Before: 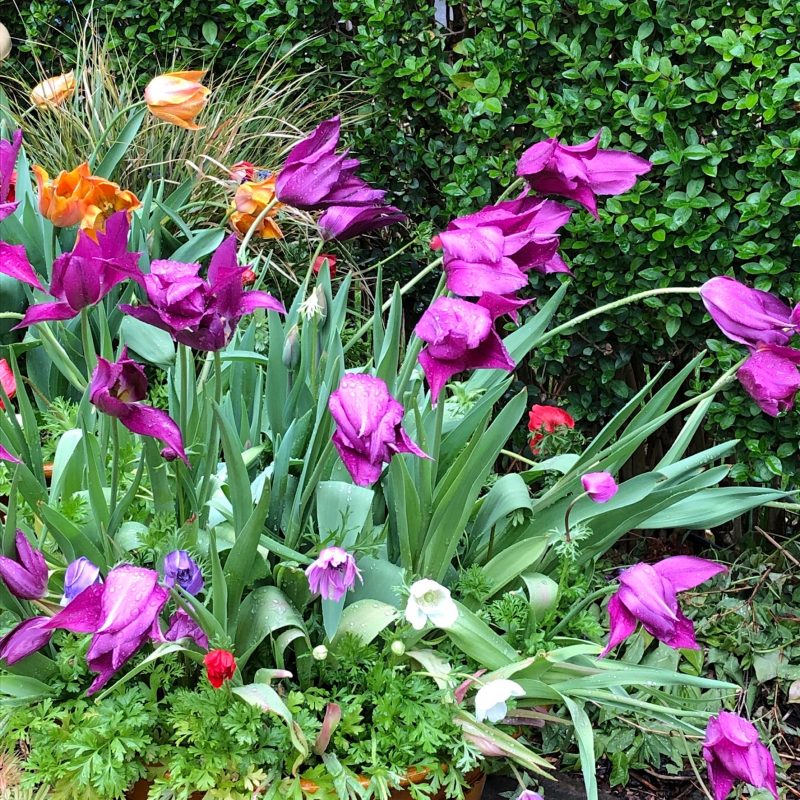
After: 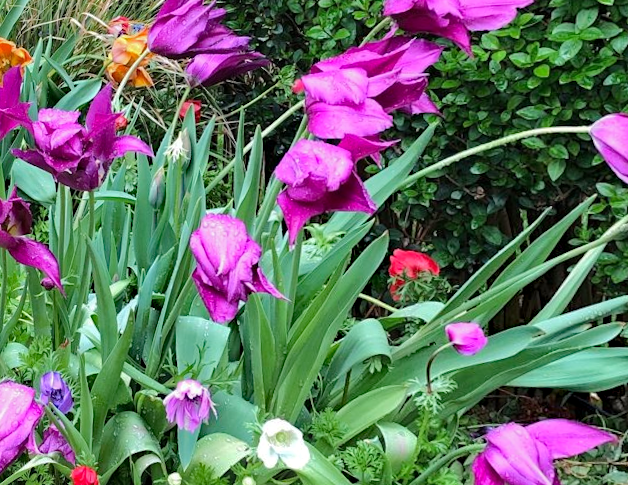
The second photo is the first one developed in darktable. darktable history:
base curve: curves: ch0 [(0, 0) (0.235, 0.266) (0.503, 0.496) (0.786, 0.72) (1, 1)]
crop: left 9.712%, top 16.928%, right 10.845%, bottom 12.332%
rotate and perspective: rotation 1.69°, lens shift (vertical) -0.023, lens shift (horizontal) -0.291, crop left 0.025, crop right 0.988, crop top 0.092, crop bottom 0.842
haze removal: strength 0.29, distance 0.25, compatibility mode true, adaptive false
